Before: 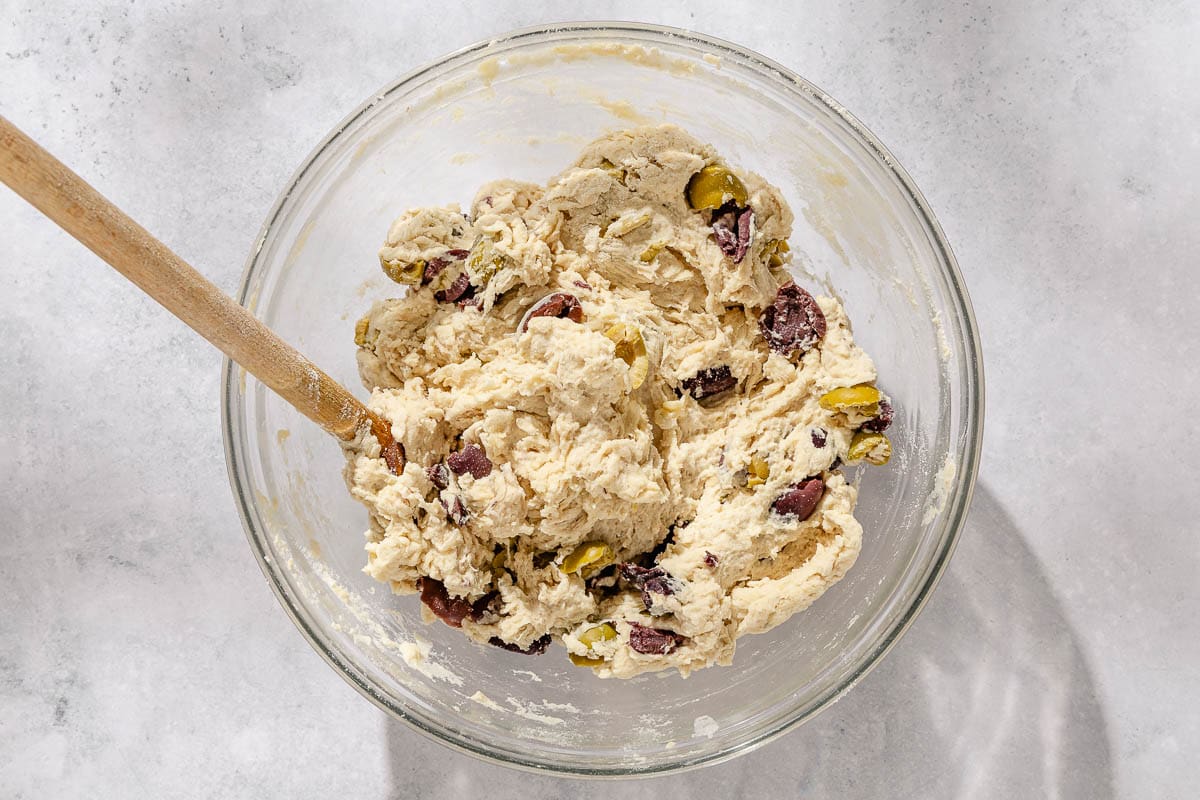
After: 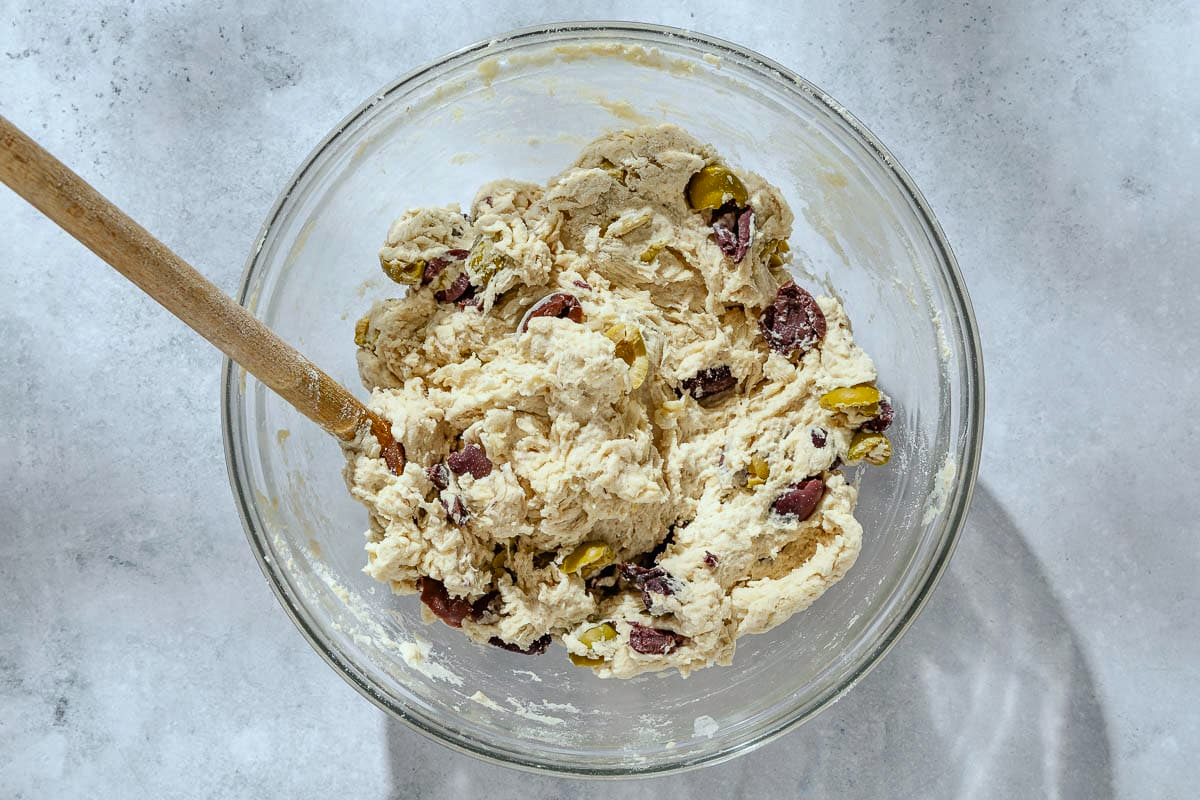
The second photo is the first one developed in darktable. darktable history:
shadows and highlights: shadows 24.83, highlights -47.93, soften with gaussian
color calibration: illuminant Planckian (black body), adaptation linear Bradford (ICC v4), x 0.365, y 0.367, temperature 4412.36 K
